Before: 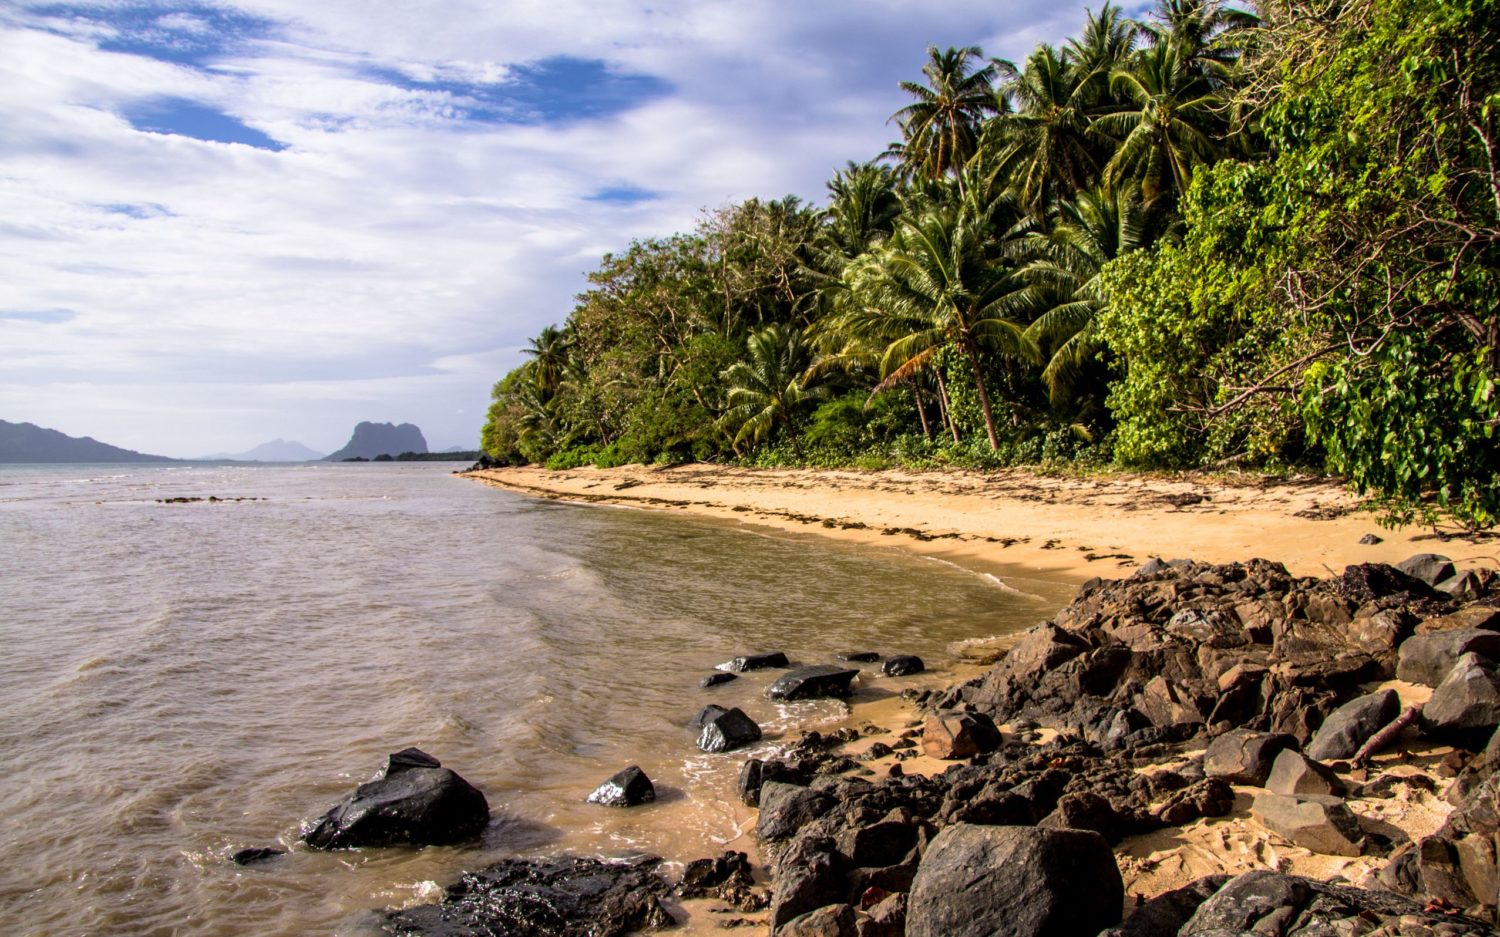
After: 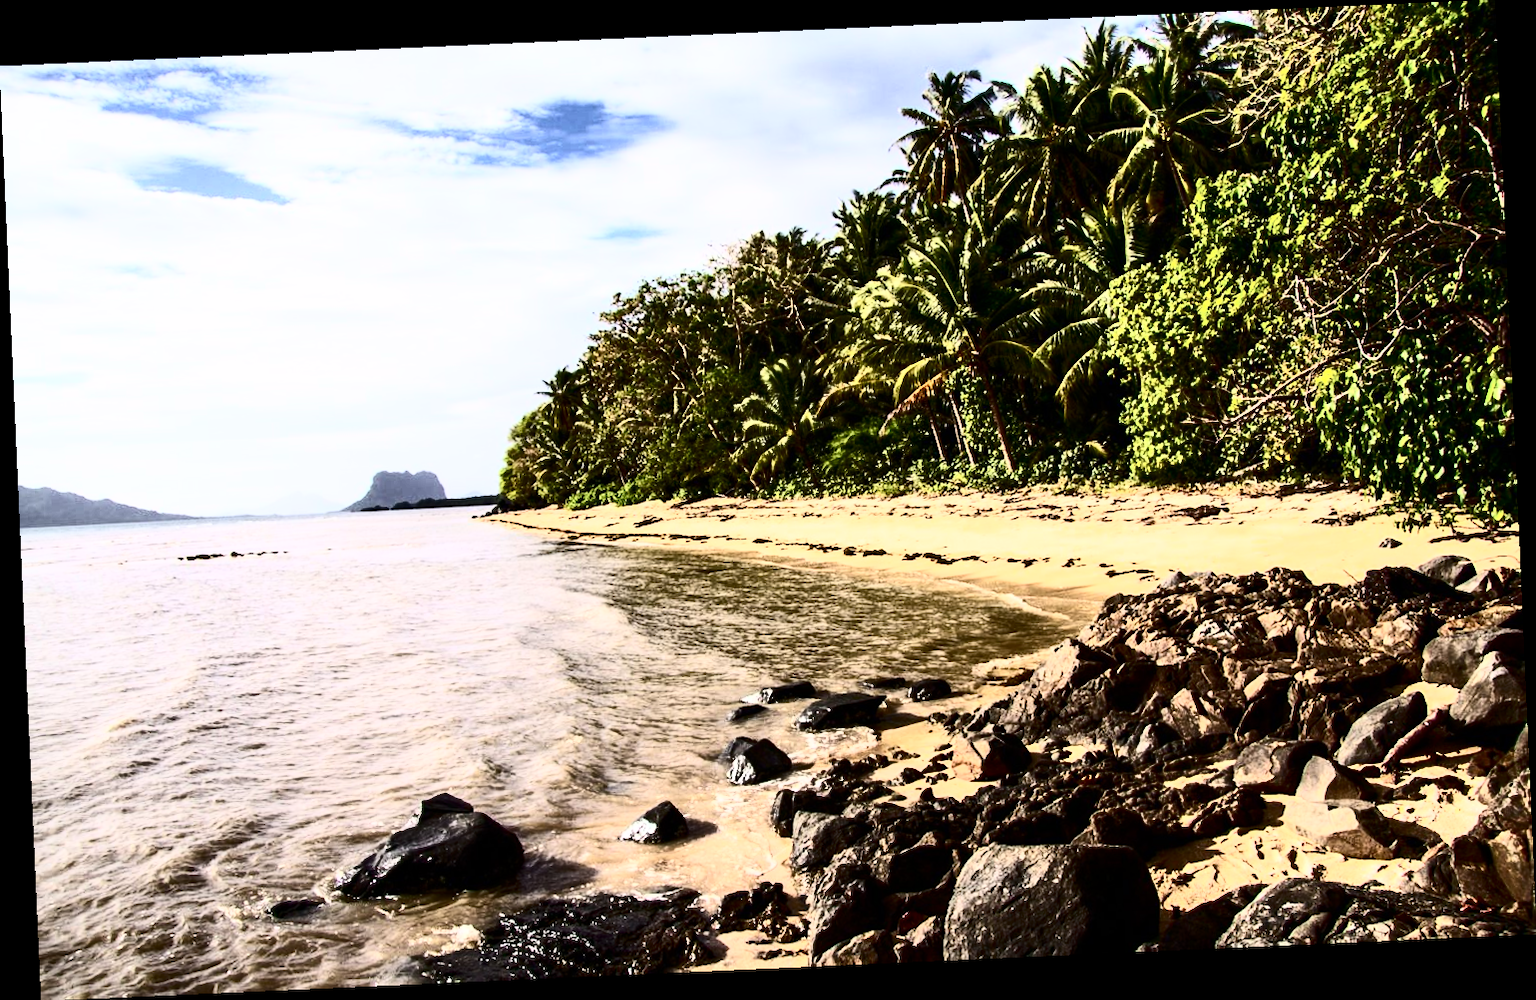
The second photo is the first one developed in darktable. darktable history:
contrast brightness saturation: contrast 0.93, brightness 0.2
rotate and perspective: rotation -2.56°, automatic cropping off
